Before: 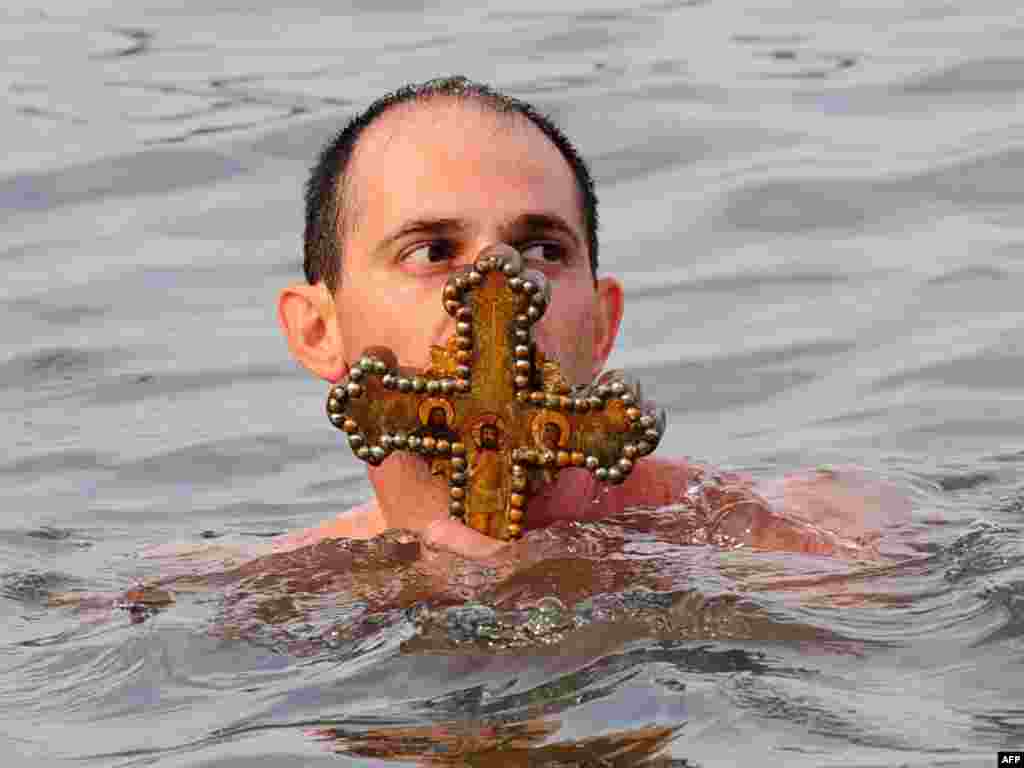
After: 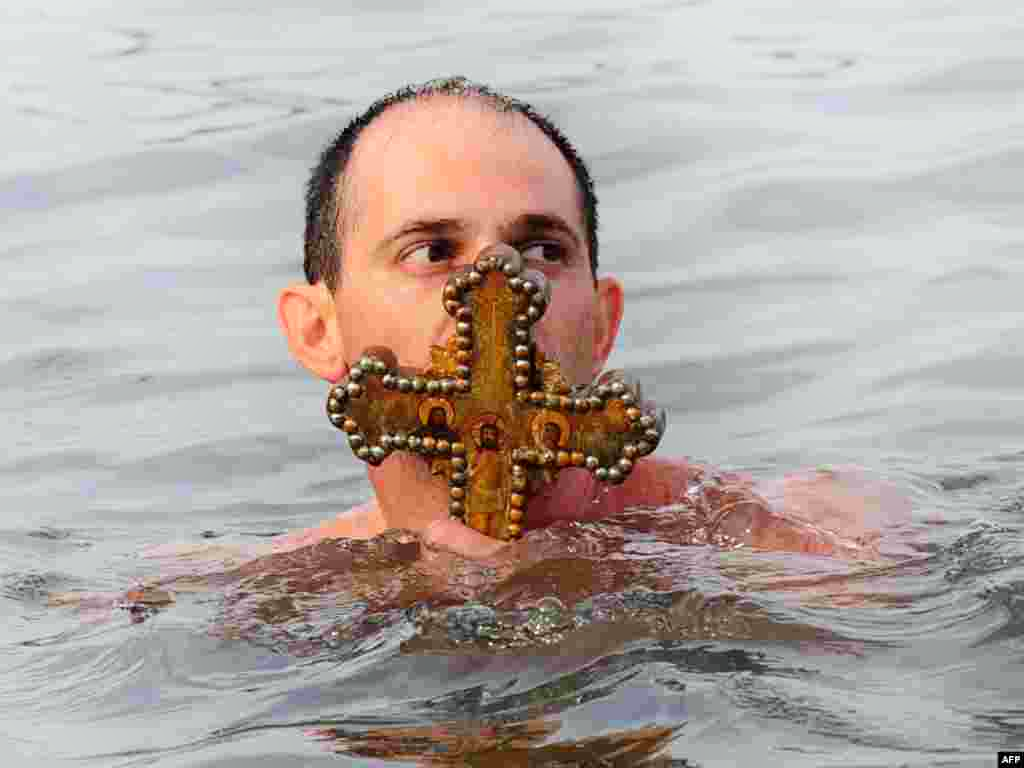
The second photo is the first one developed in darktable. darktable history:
white balance: red 0.978, blue 0.999
shadows and highlights: shadows -54.3, highlights 86.09, soften with gaussian
